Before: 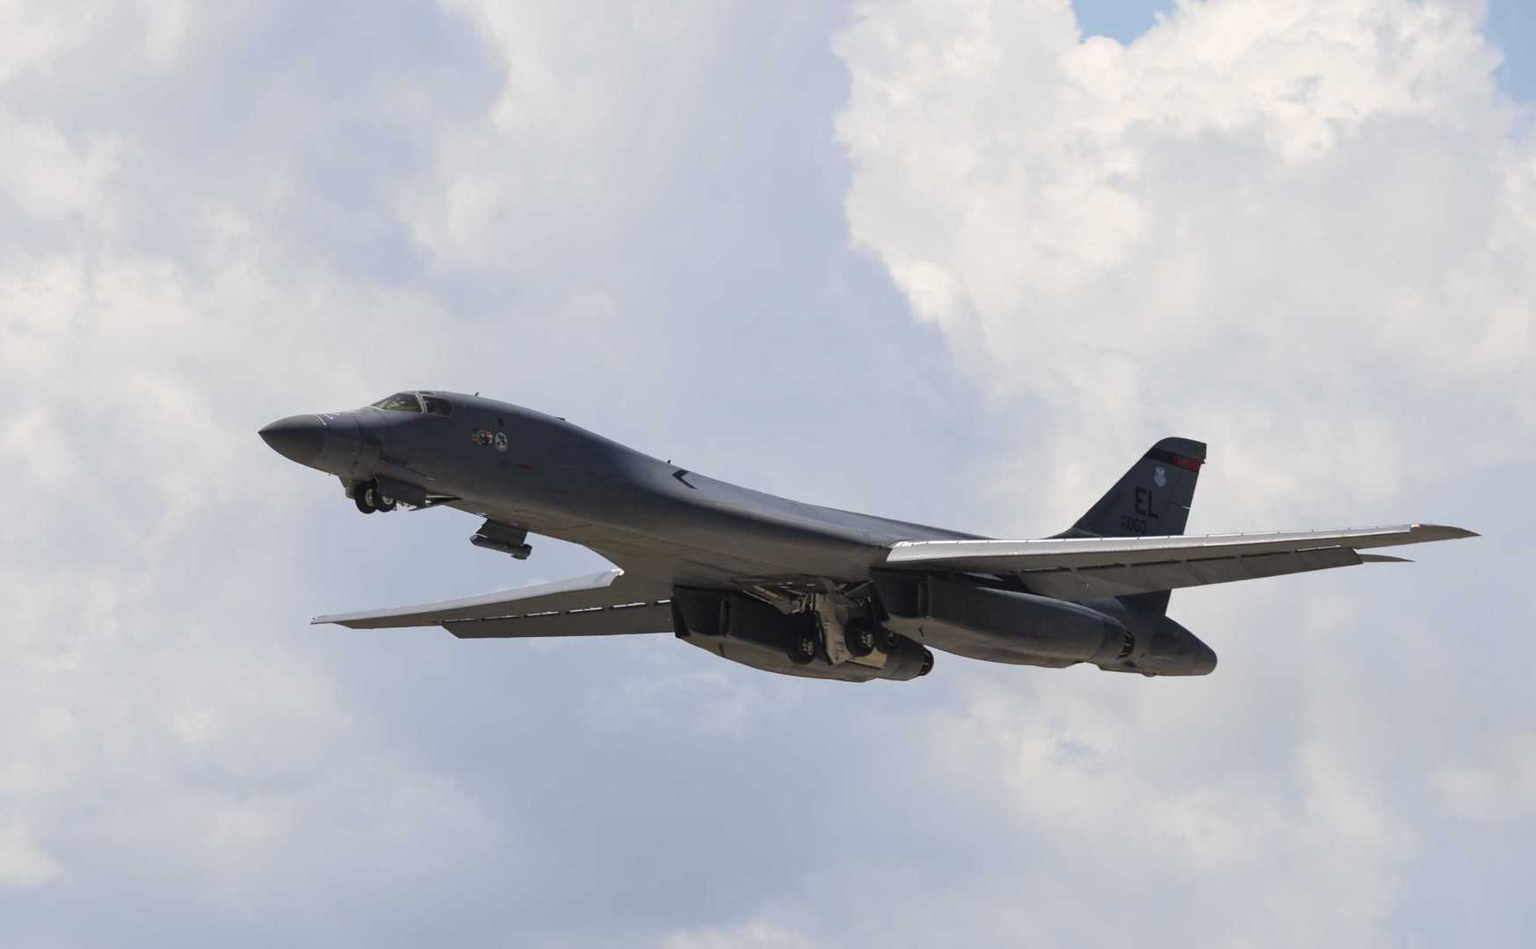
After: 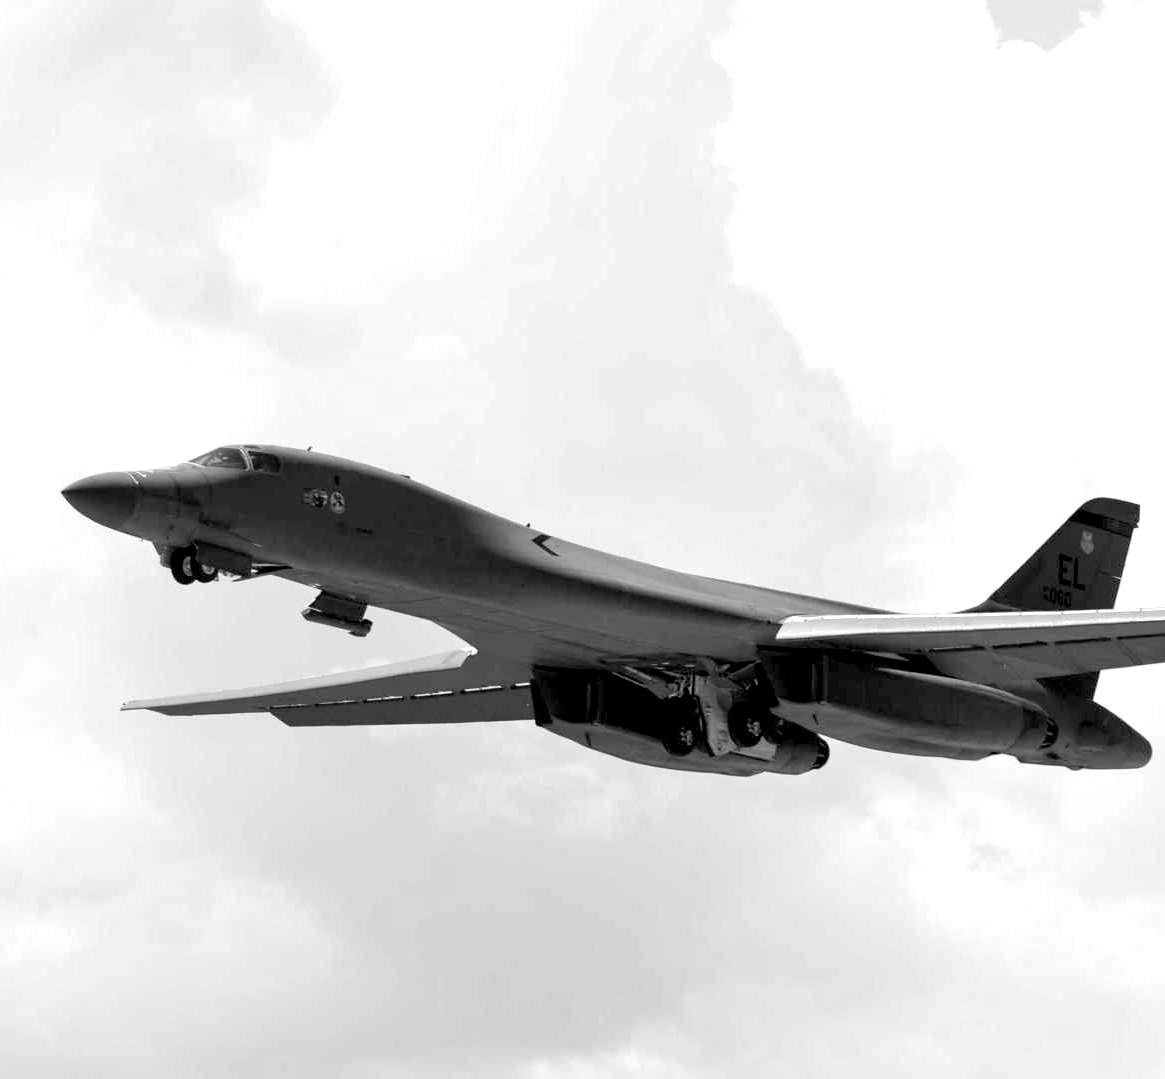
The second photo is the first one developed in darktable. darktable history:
monochrome: on, module defaults
crop and rotate: left 13.342%, right 19.991%
exposure: black level correction 0.012, exposure 0.7 EV, compensate exposure bias true, compensate highlight preservation false
